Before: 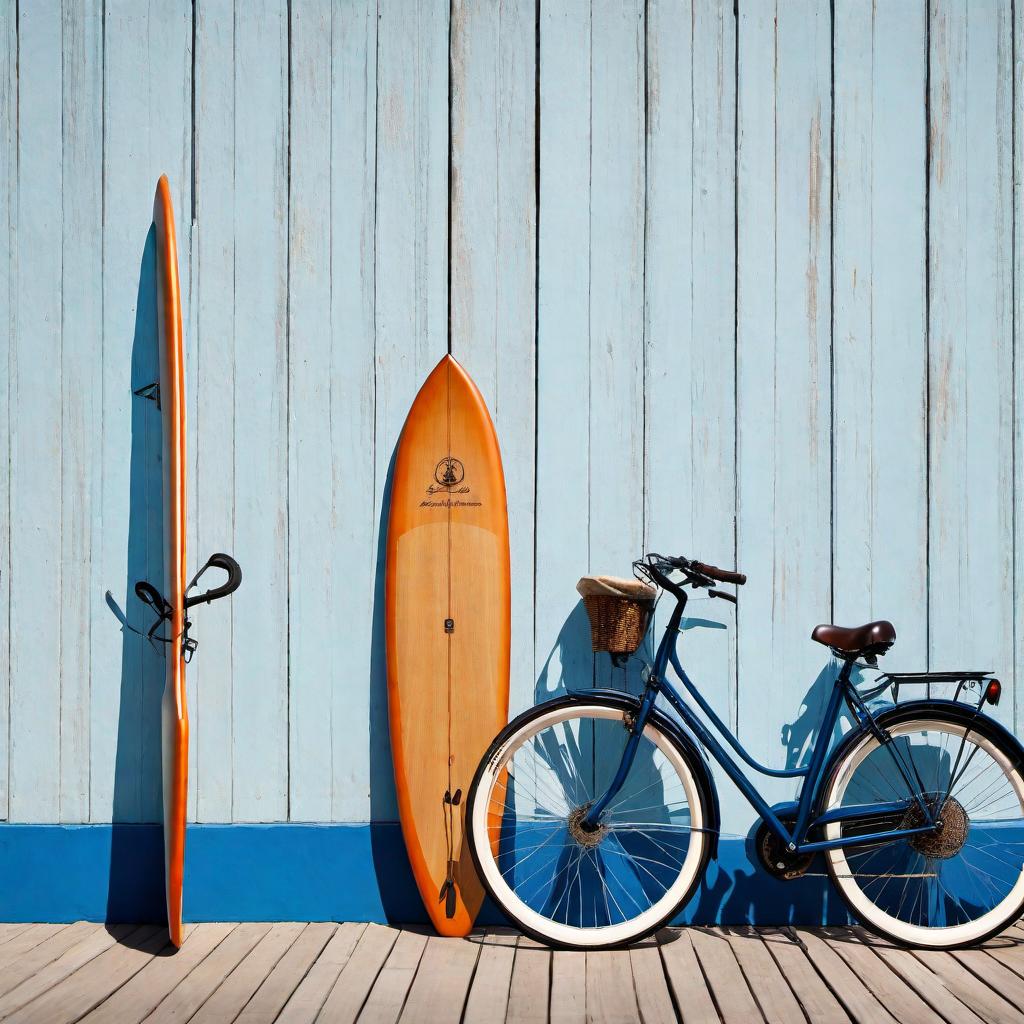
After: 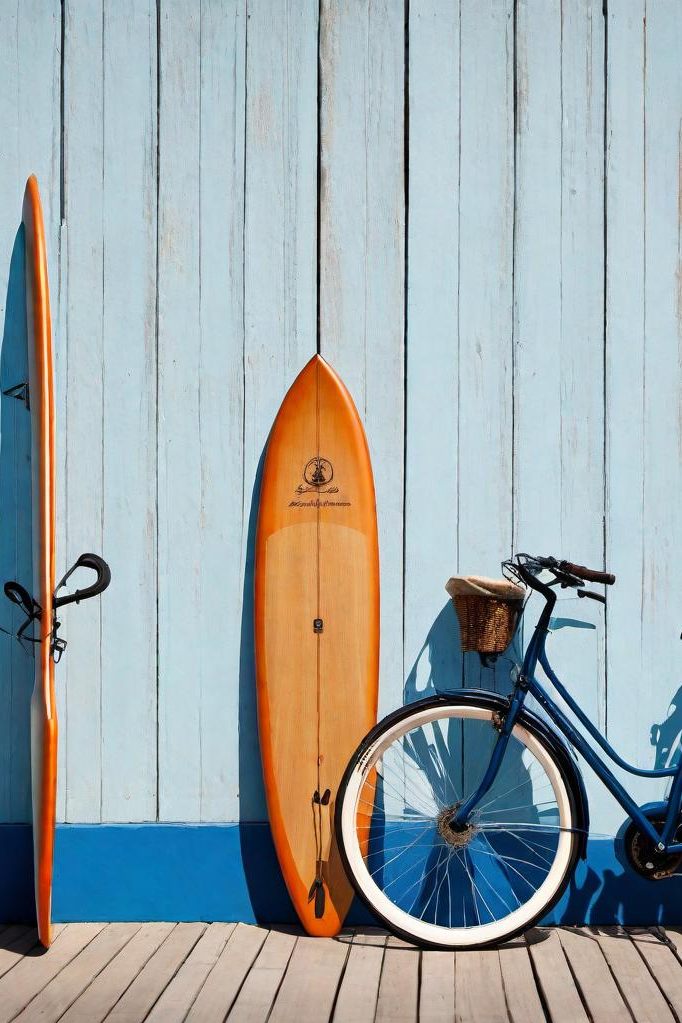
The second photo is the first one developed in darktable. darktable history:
crop and rotate: left 12.888%, right 20.493%
